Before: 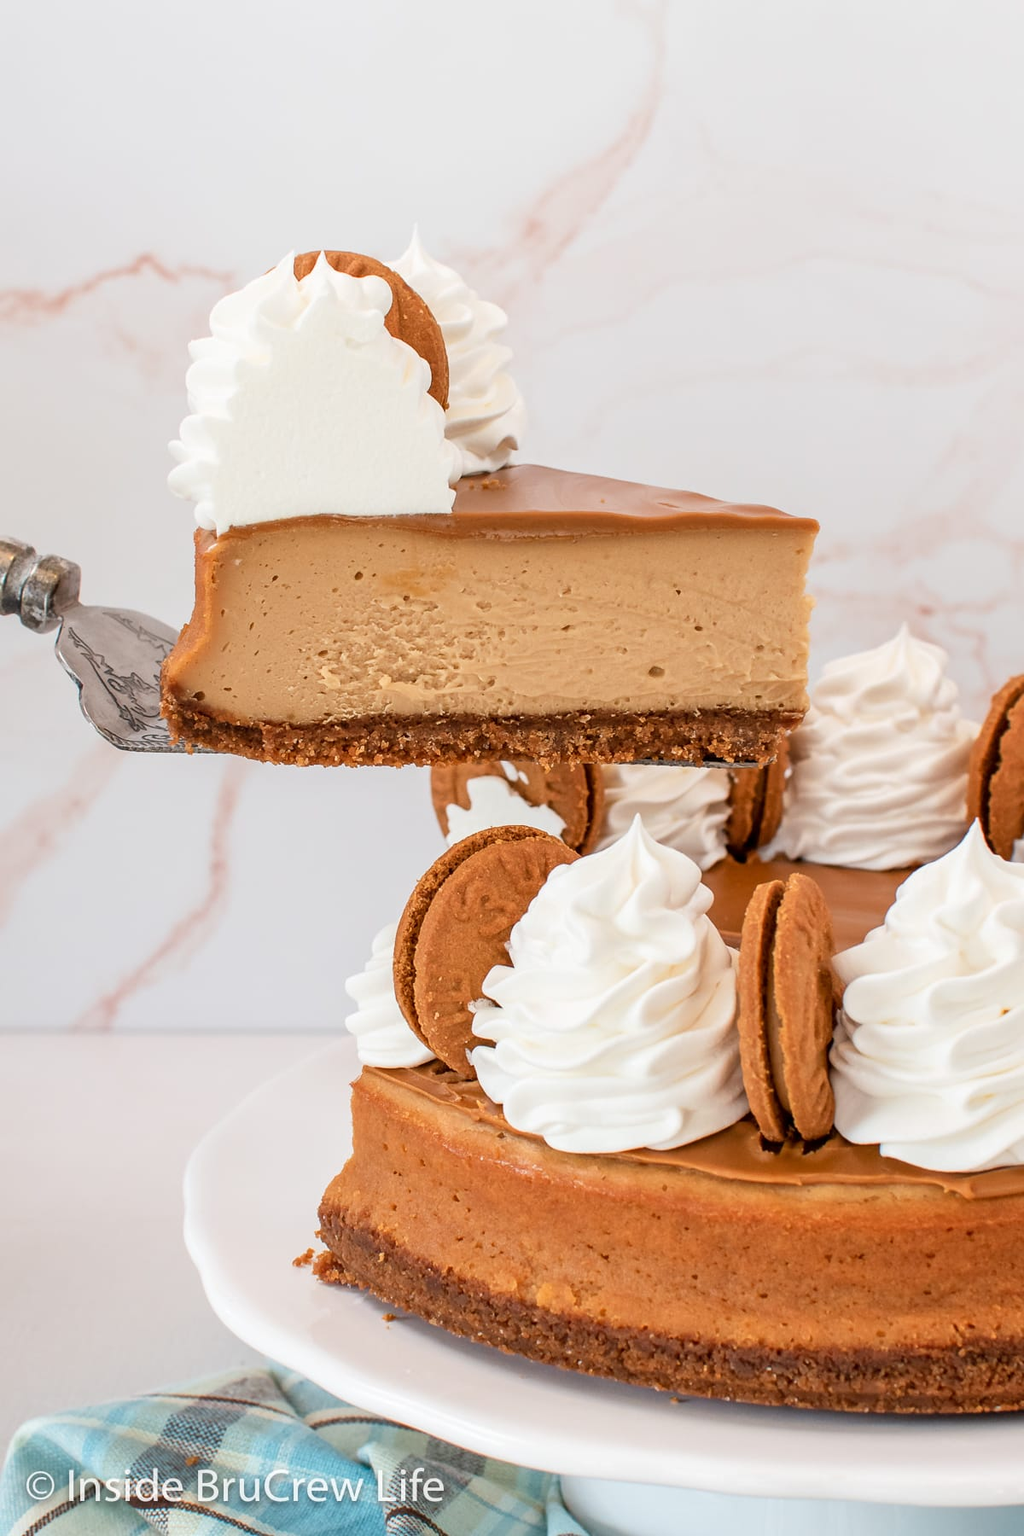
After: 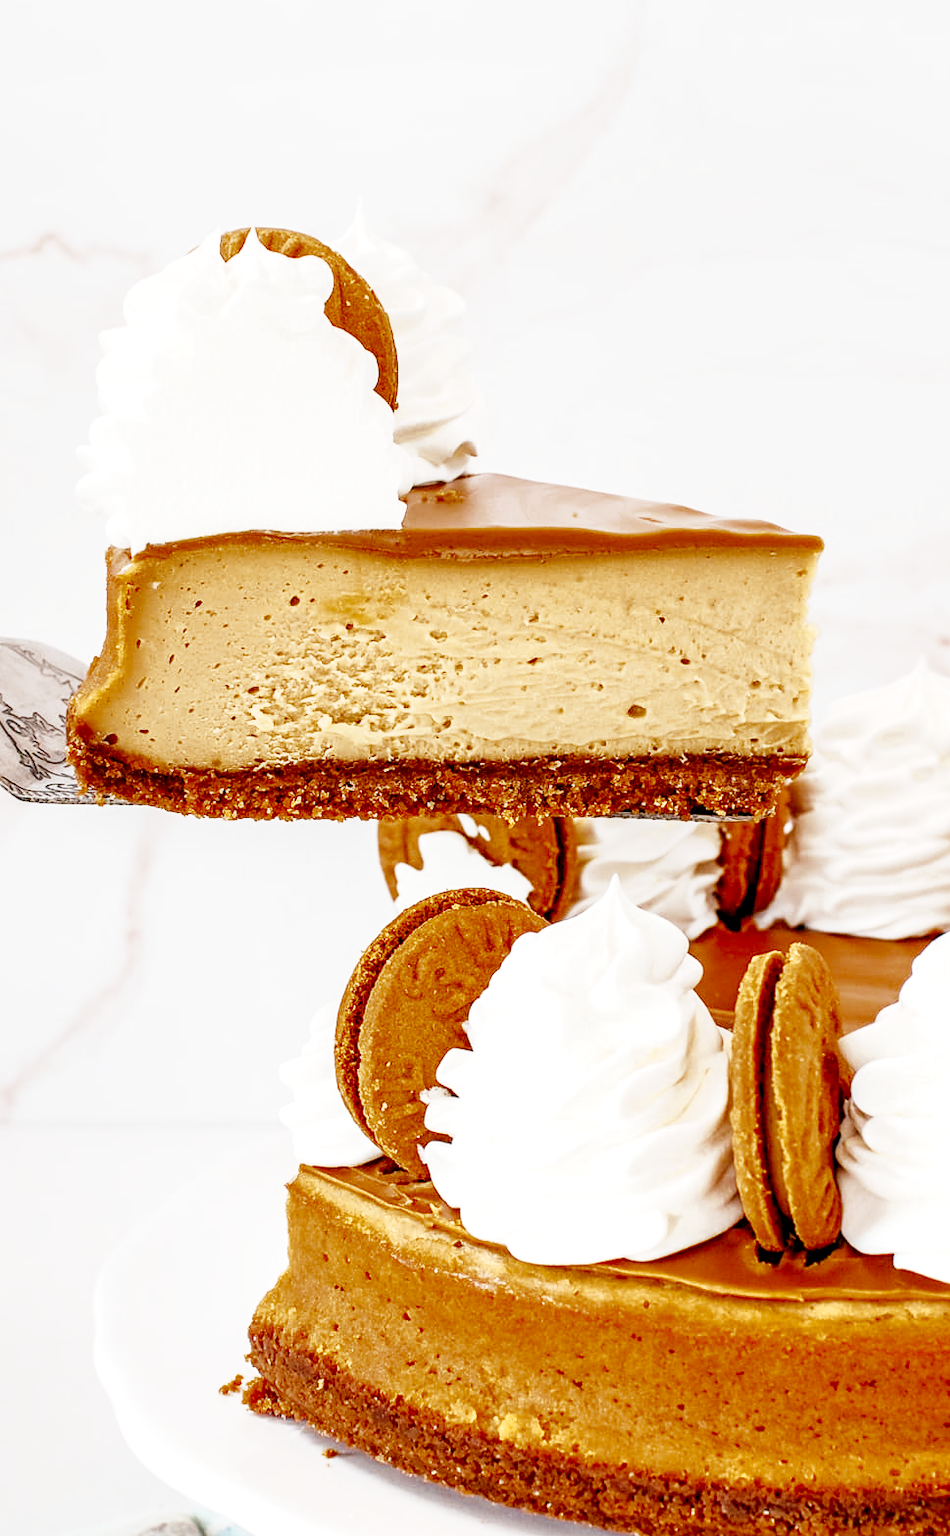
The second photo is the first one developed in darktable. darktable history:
contrast equalizer: y [[0.439, 0.44, 0.442, 0.457, 0.493, 0.498], [0.5 ×6], [0.5 ×6], [0 ×6], [0 ×6]], mix 0.161
base curve: curves: ch0 [(0, 0) (0, 0.001) (0.001, 0.001) (0.004, 0.002) (0.007, 0.004) (0.015, 0.013) (0.033, 0.045) (0.052, 0.096) (0.075, 0.17) (0.099, 0.241) (0.163, 0.42) (0.219, 0.55) (0.259, 0.616) (0.327, 0.722) (0.365, 0.765) (0.522, 0.873) (0.547, 0.881) (0.689, 0.919) (0.826, 0.952) (1, 1)], preserve colors none
local contrast: highlights 39%, shadows 63%, detail 136%, midtone range 0.51
sharpen: amount 0.202
crop: left 10.011%, top 3.487%, right 9.19%, bottom 9.459%
color zones: curves: ch0 [(0.11, 0.396) (0.195, 0.36) (0.25, 0.5) (0.303, 0.412) (0.357, 0.544) (0.75, 0.5) (0.967, 0.328)]; ch1 [(0, 0.468) (0.112, 0.512) (0.202, 0.6) (0.25, 0.5) (0.307, 0.352) (0.357, 0.544) (0.75, 0.5) (0.963, 0.524)]
